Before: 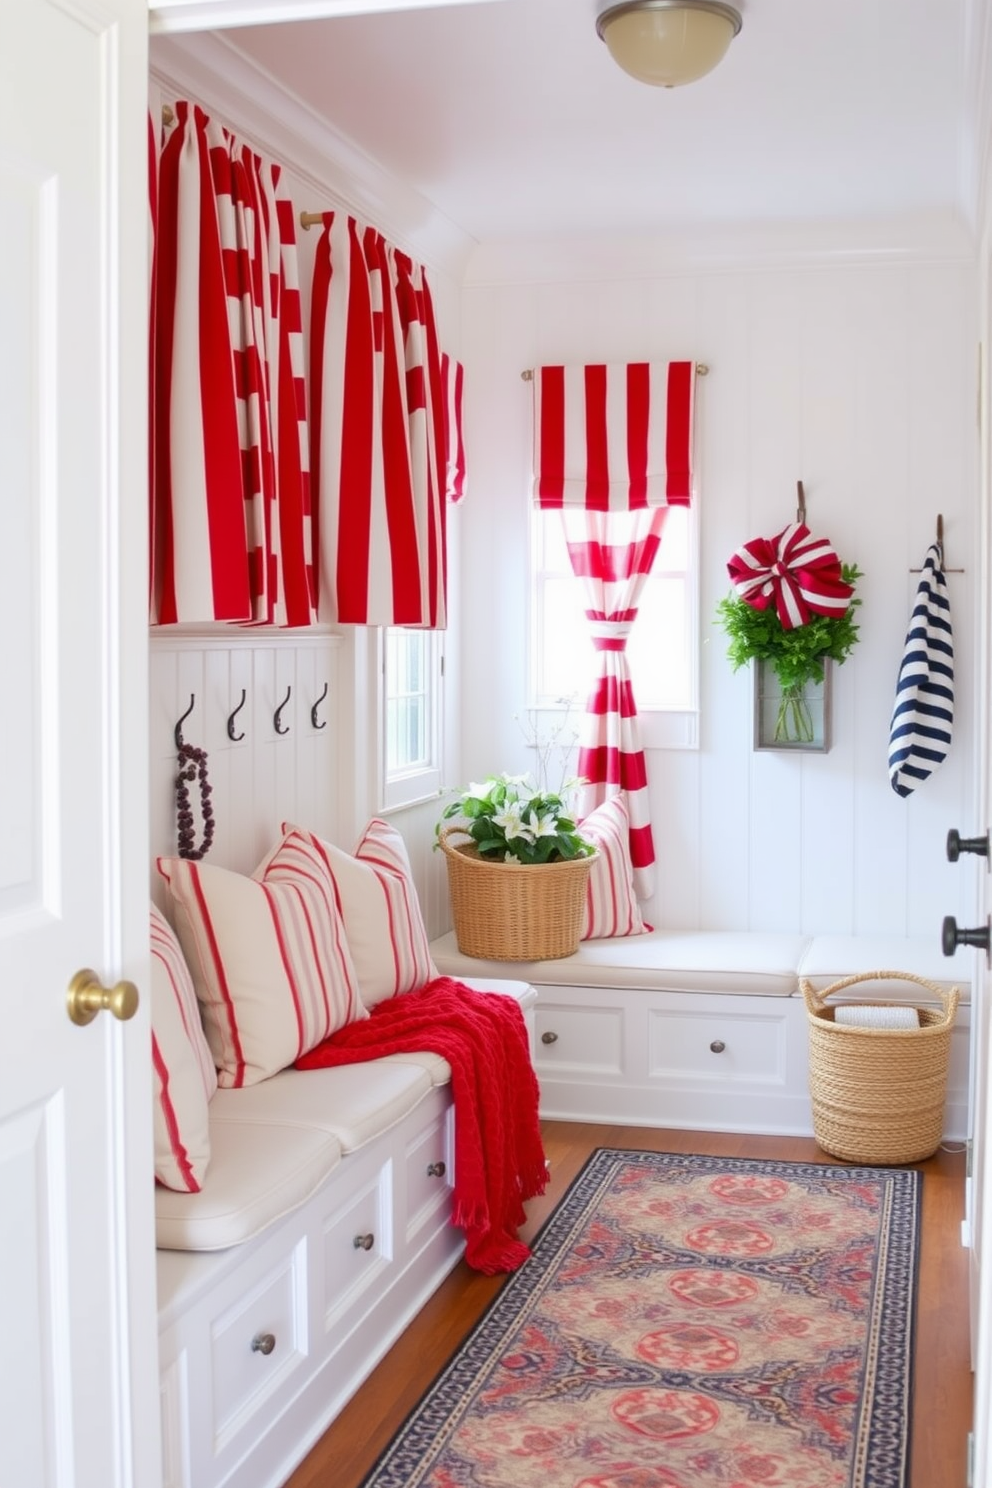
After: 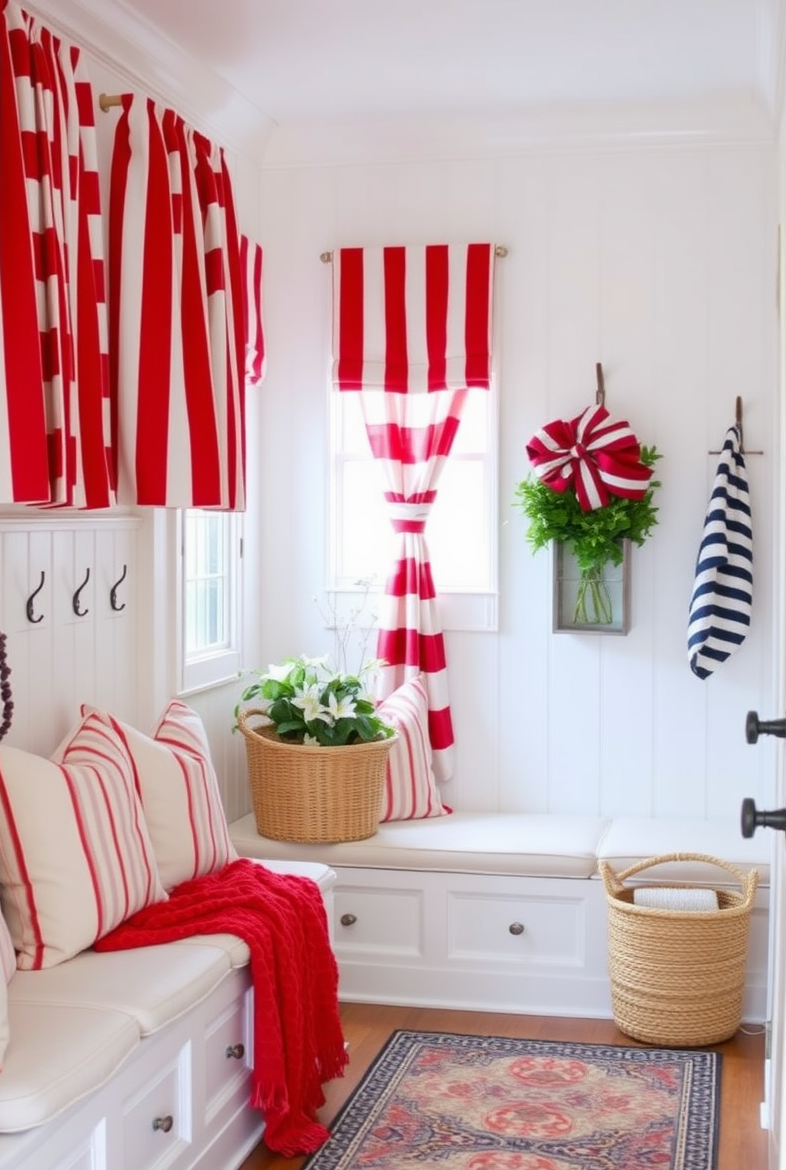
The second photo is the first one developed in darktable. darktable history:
crop and rotate: left 20.291%, top 7.986%, right 0.46%, bottom 13.385%
